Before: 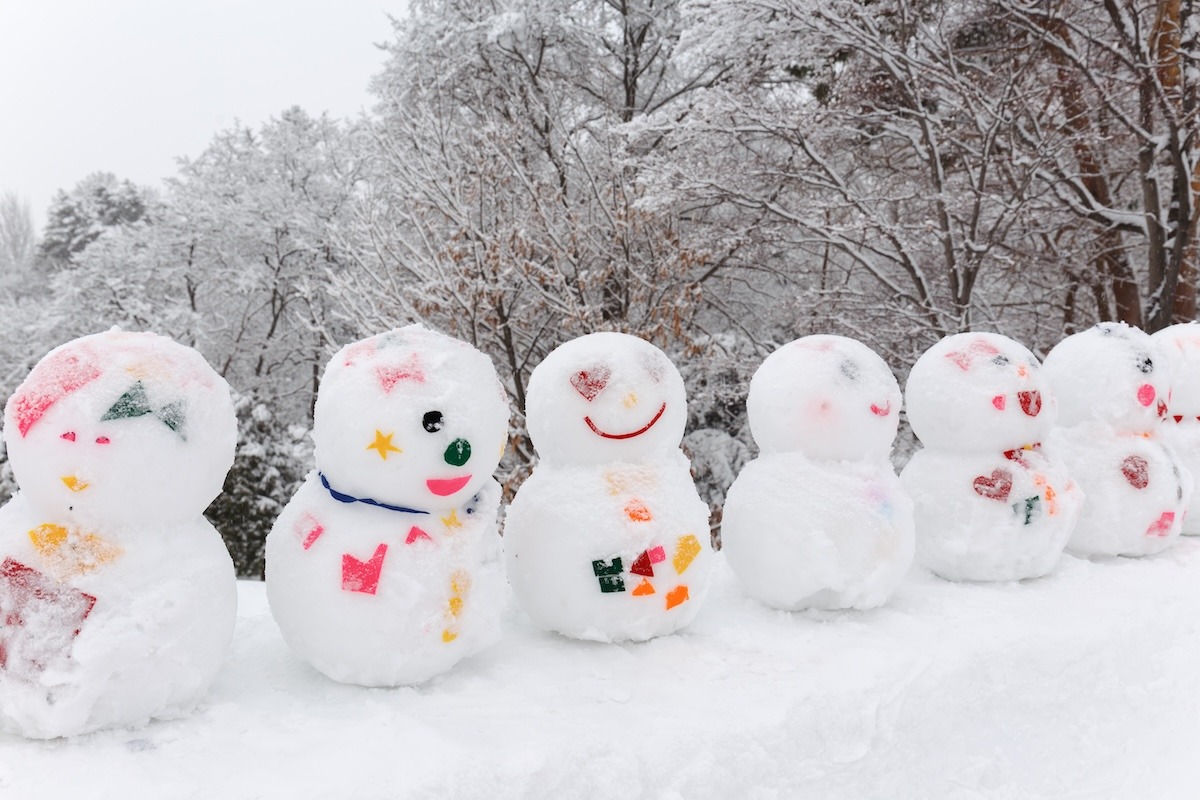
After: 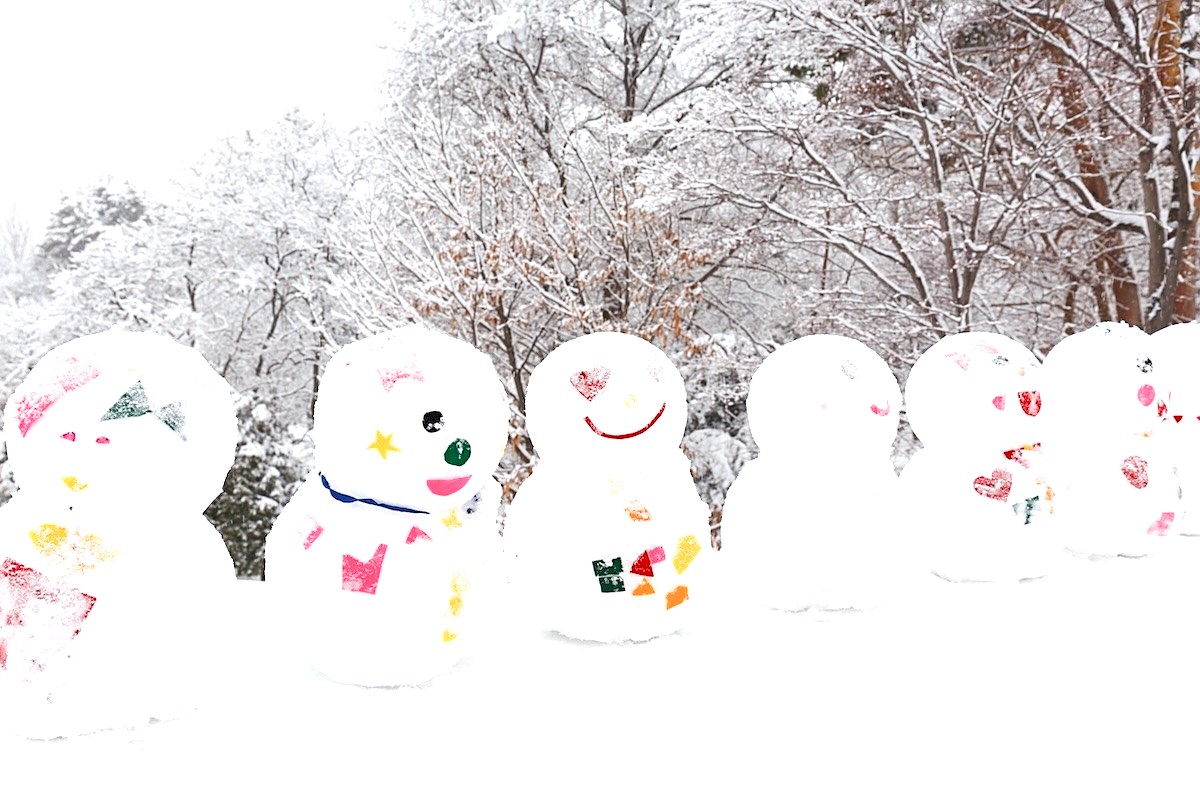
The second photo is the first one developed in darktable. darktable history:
sharpen: on, module defaults
color balance rgb: linear chroma grading › mid-tones 7.489%, perceptual saturation grading › global saturation 15.43%, perceptual saturation grading › highlights -19.115%, perceptual saturation grading › shadows 20.202%, contrast -10.485%
exposure: black level correction 0, exposure 1.098 EV, compensate exposure bias true, compensate highlight preservation false
